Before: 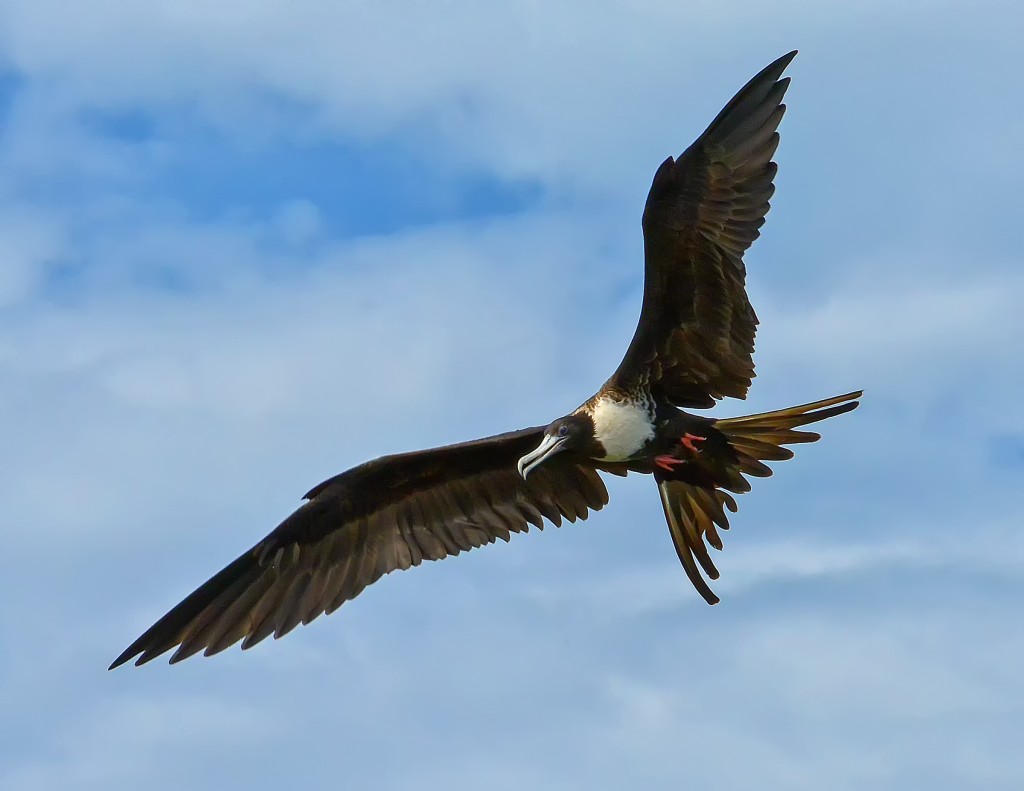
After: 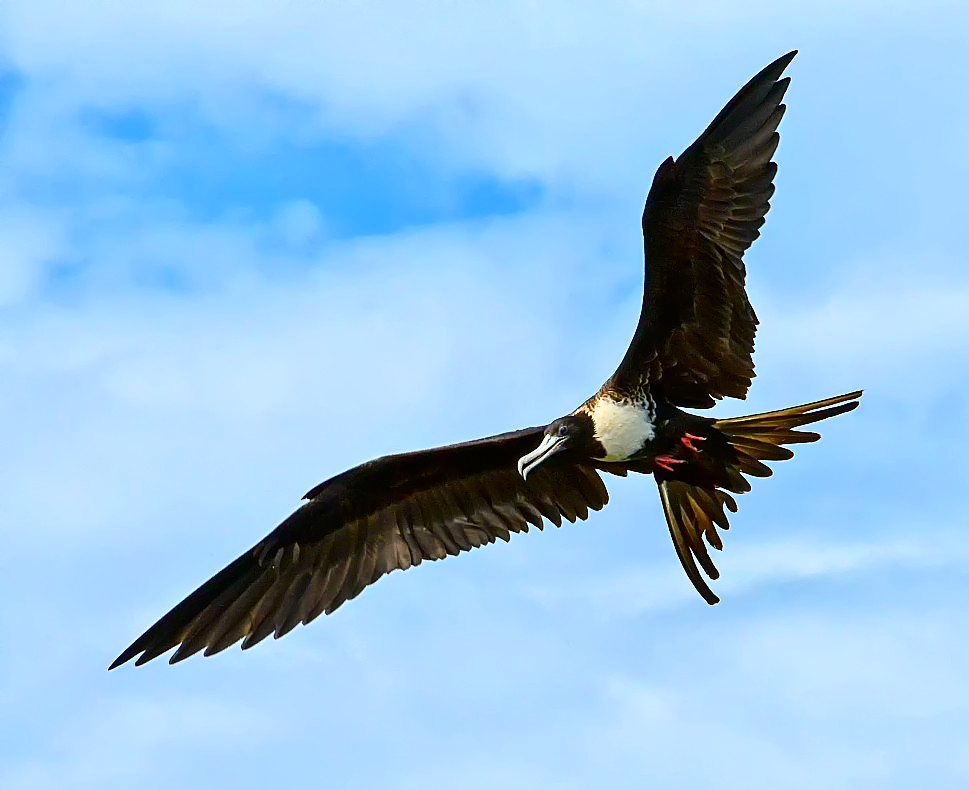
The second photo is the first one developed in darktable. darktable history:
tone equalizer: -7 EV 0.167 EV, -6 EV 0.14 EV, -5 EV 0.056 EV, -4 EV 0.063 EV, -2 EV -0.031 EV, -1 EV -0.052 EV, +0 EV -0.064 EV, edges refinement/feathering 500, mask exposure compensation -1.57 EV, preserve details no
base curve: curves: ch0 [(0, 0) (0.028, 0.03) (0.121, 0.232) (0.46, 0.748) (0.859, 0.968) (1, 1)]
sharpen: on, module defaults
crop and rotate: left 0%, right 5.324%
contrast brightness saturation: contrast 0.068, brightness -0.141, saturation 0.107
